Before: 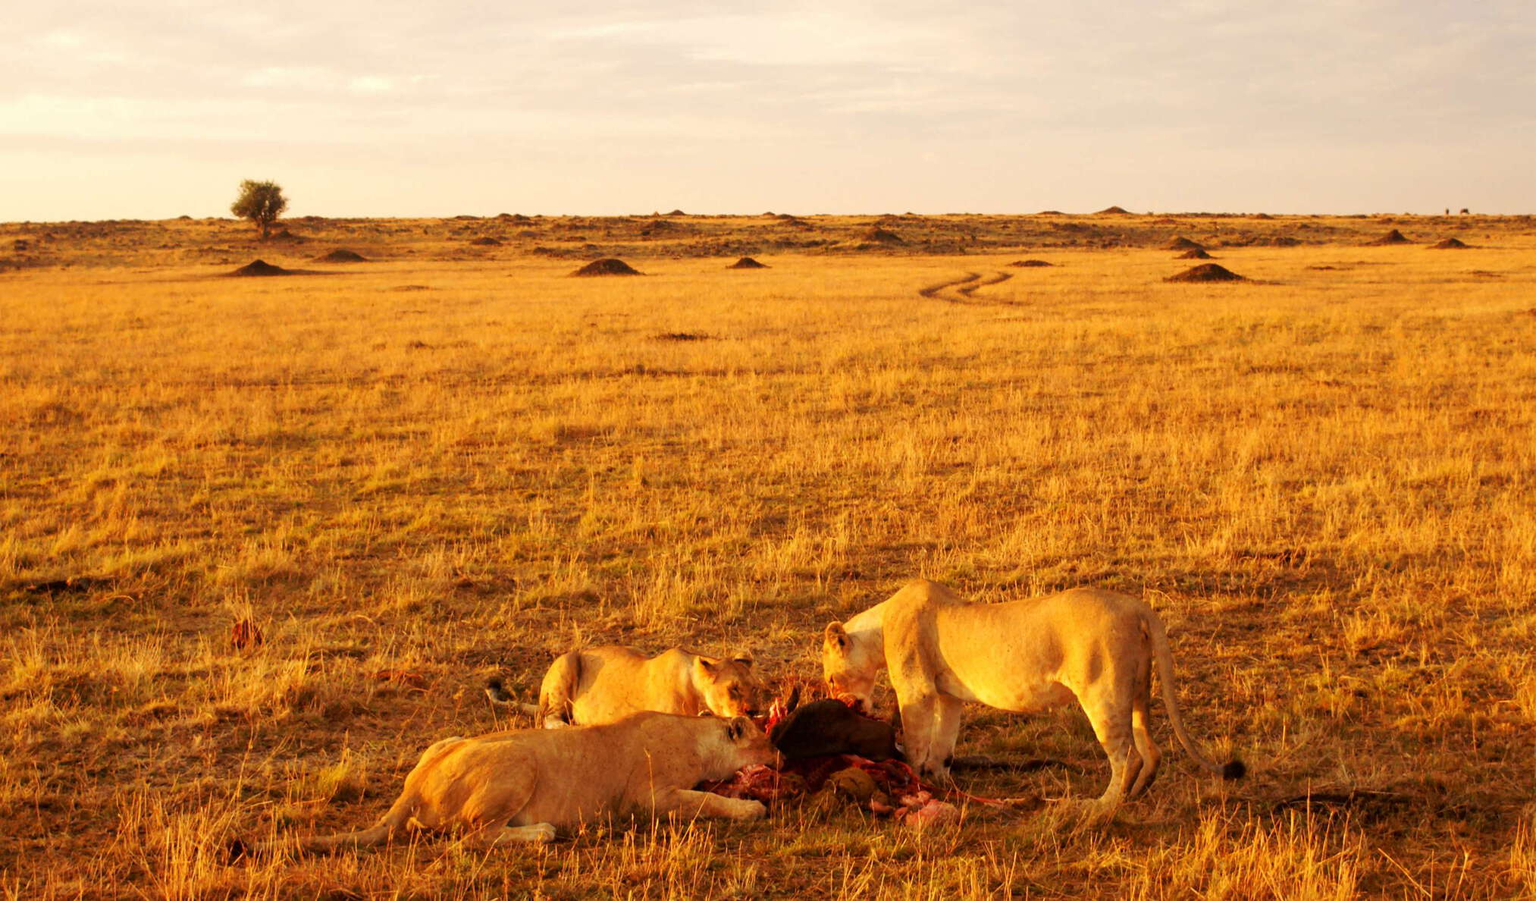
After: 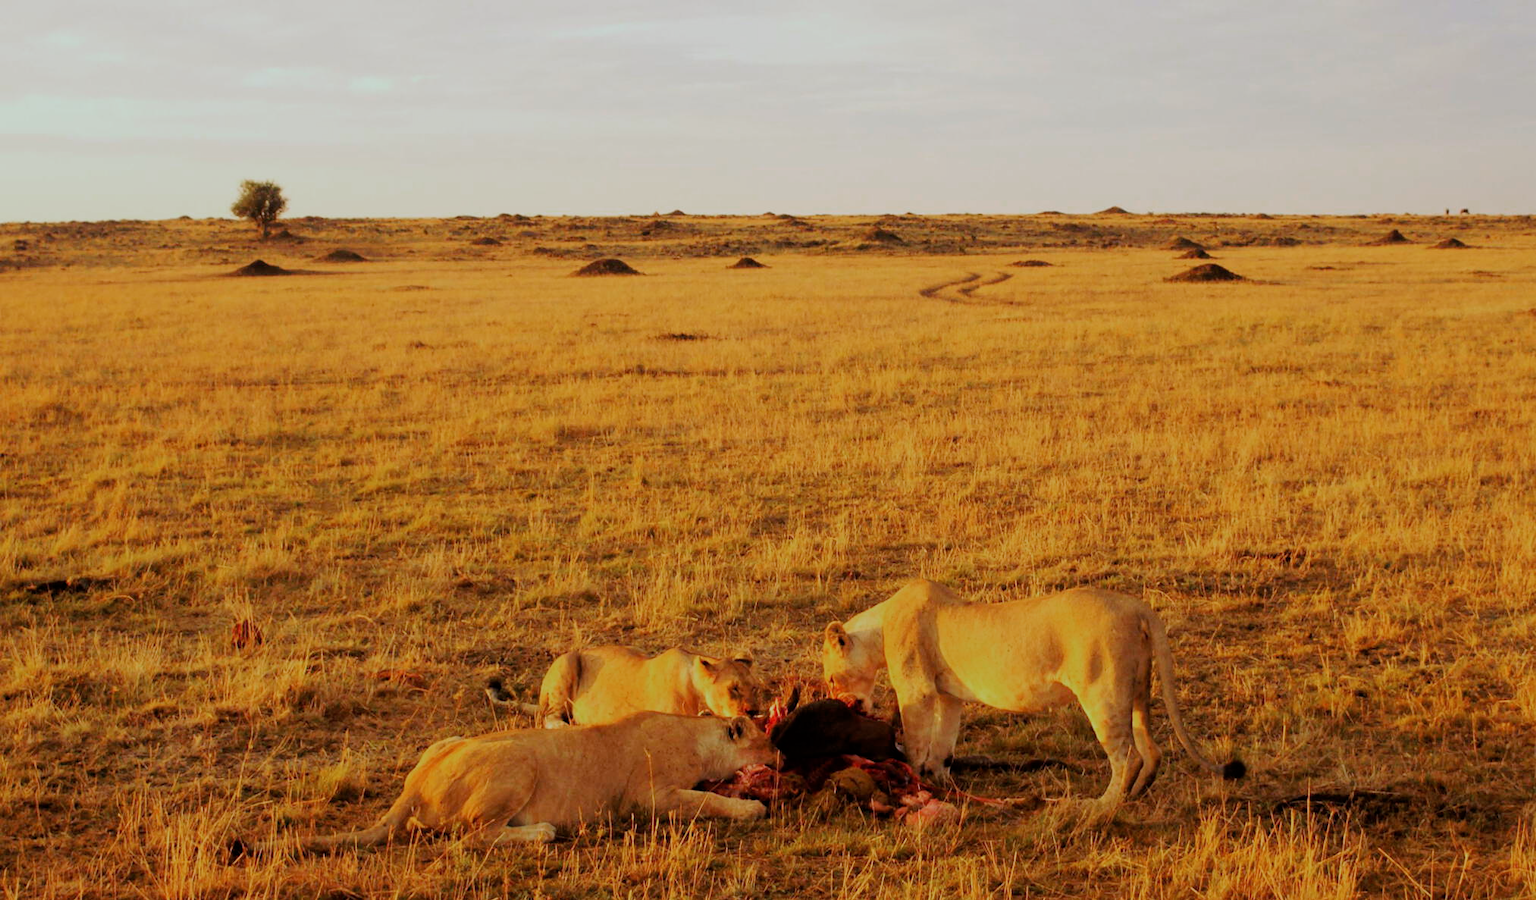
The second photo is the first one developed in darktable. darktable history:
color zones: curves: ch0 [(0, 0.5) (0.143, 0.5) (0.286, 0.456) (0.429, 0.5) (0.571, 0.5) (0.714, 0.5) (0.857, 0.5) (1, 0.5)]; ch1 [(0, 0.5) (0.143, 0.5) (0.286, 0.422) (0.429, 0.5) (0.571, 0.5) (0.714, 0.5) (0.857, 0.5) (1, 0.5)]
filmic rgb: black relative exposure -7.65 EV, white relative exposure 4.56 EV, hardness 3.61, color science v6 (2022)
white balance: red 0.924, blue 1.095
